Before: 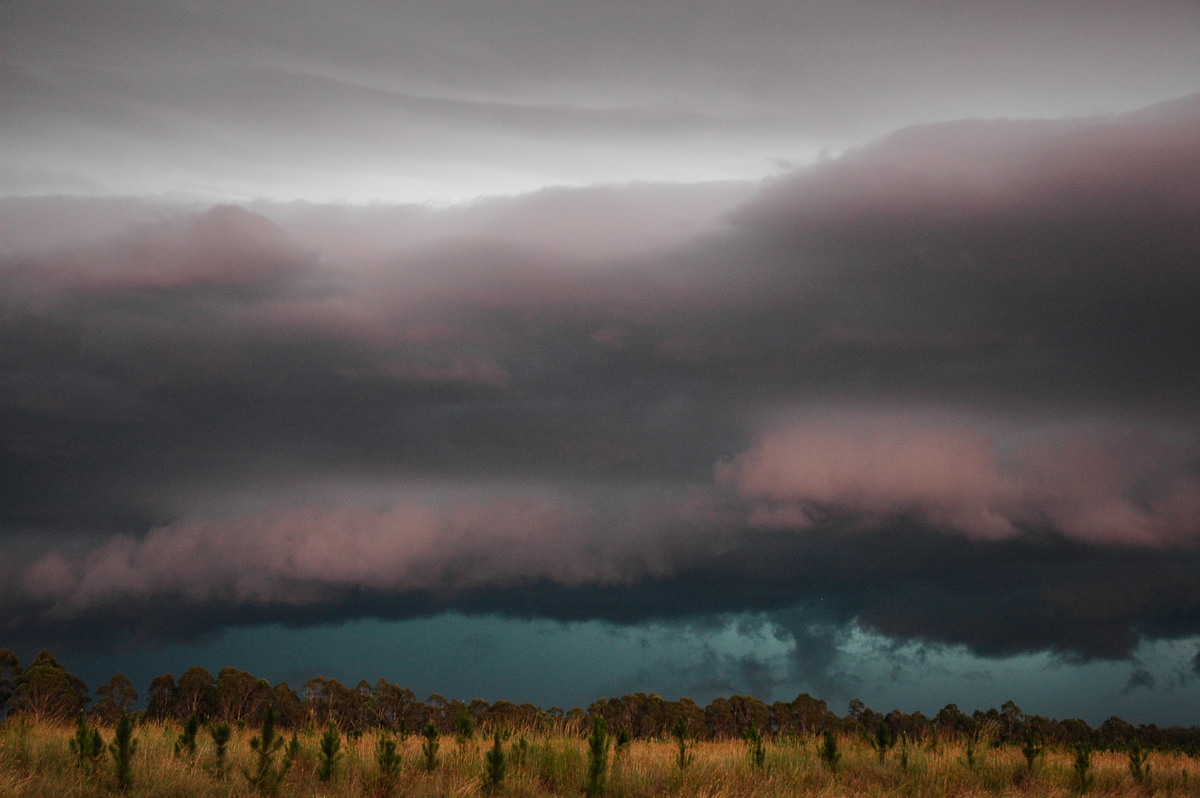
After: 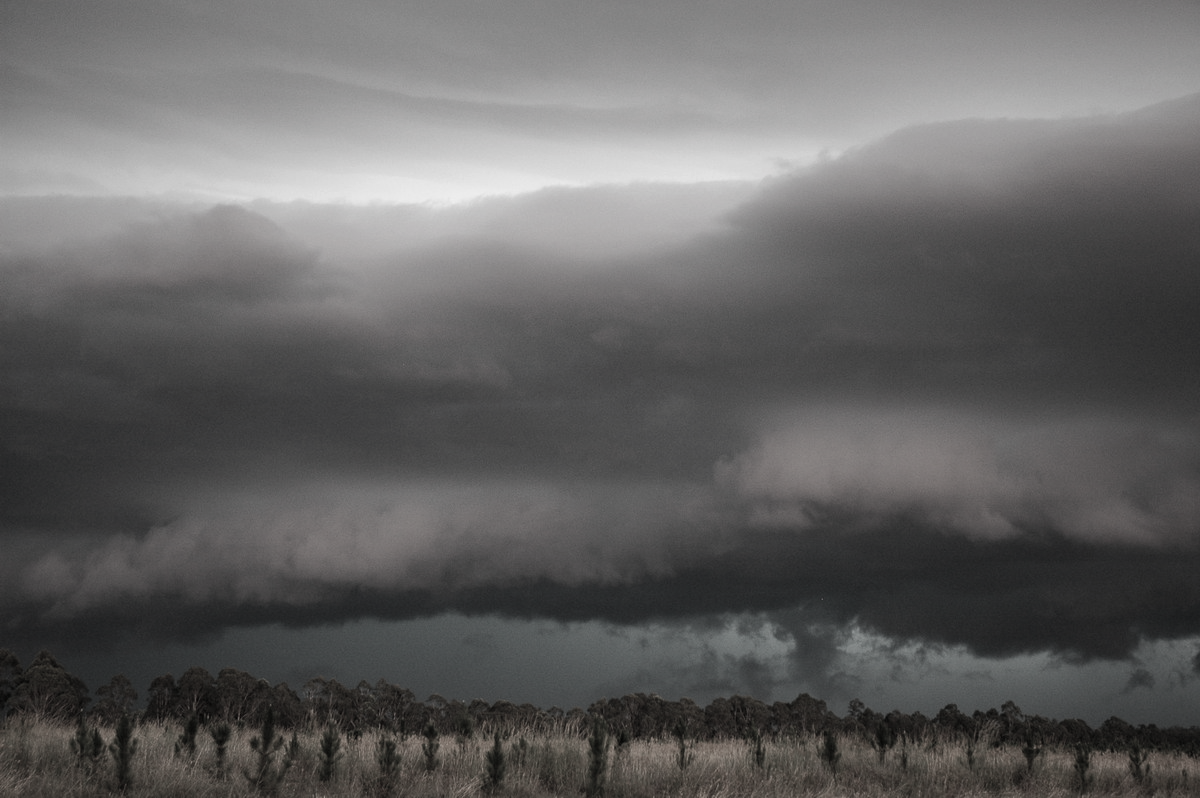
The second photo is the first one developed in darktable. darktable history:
color correction: highlights b* 0.051, saturation 0.143
exposure: exposure 0.202 EV, compensate highlight preservation false
